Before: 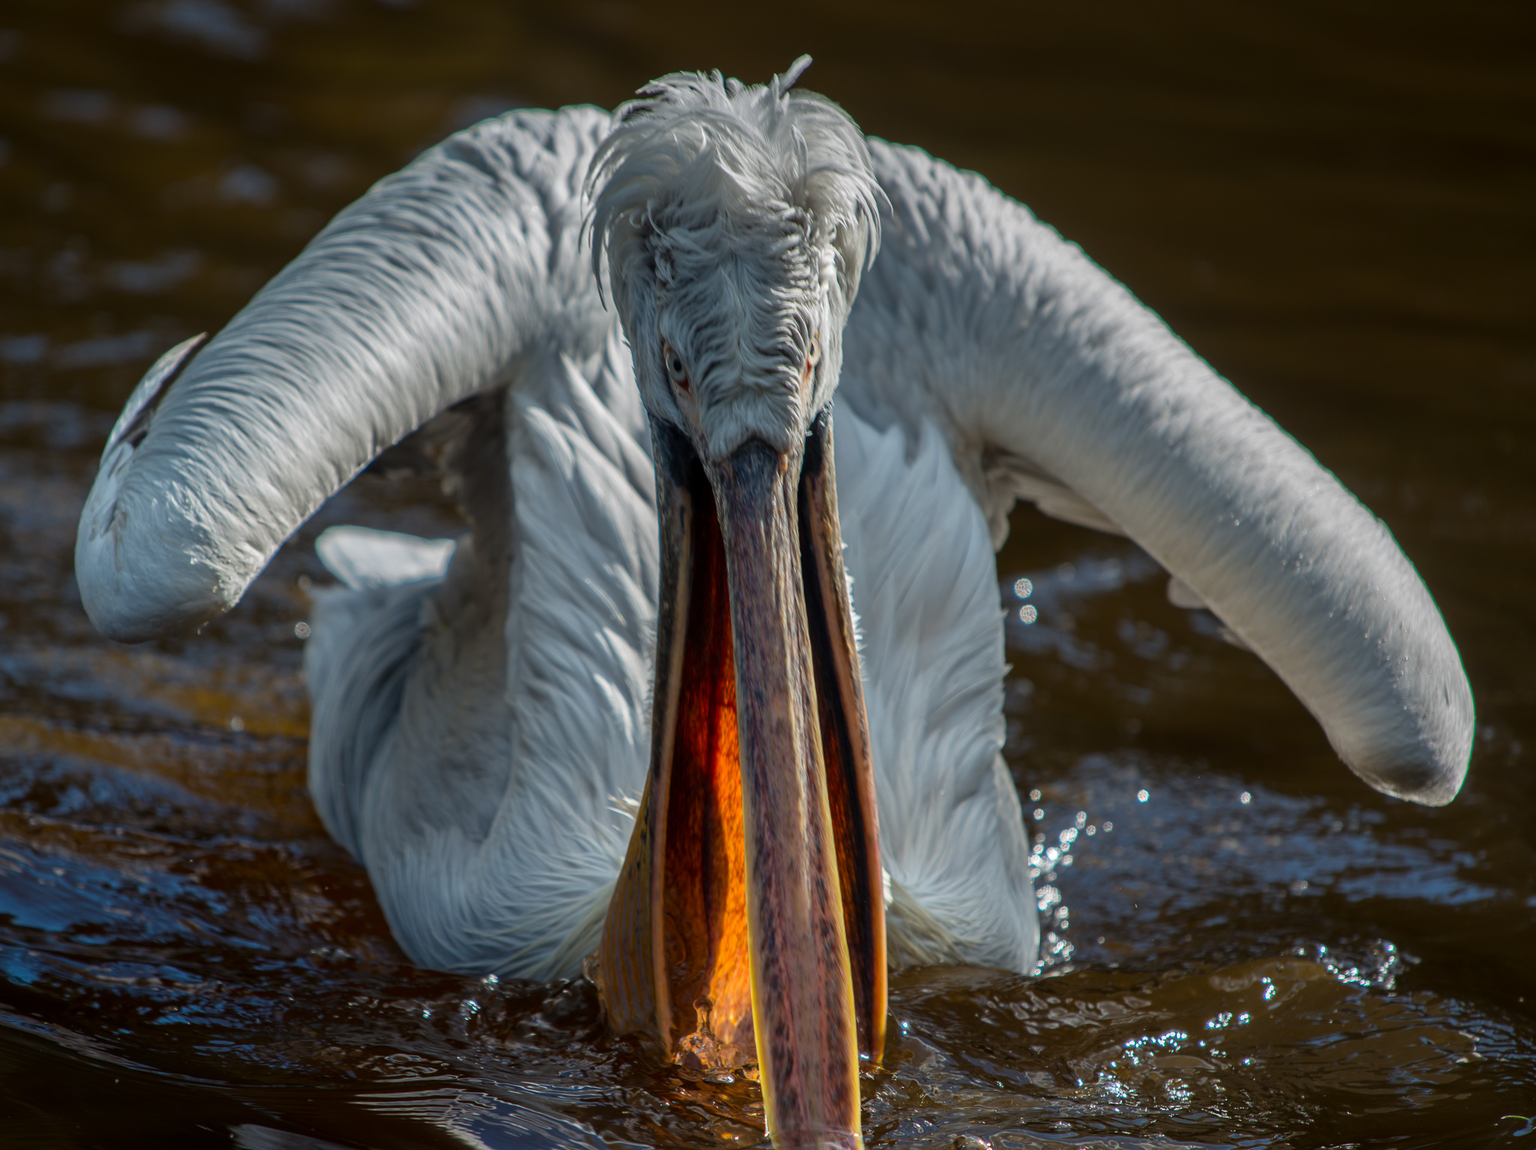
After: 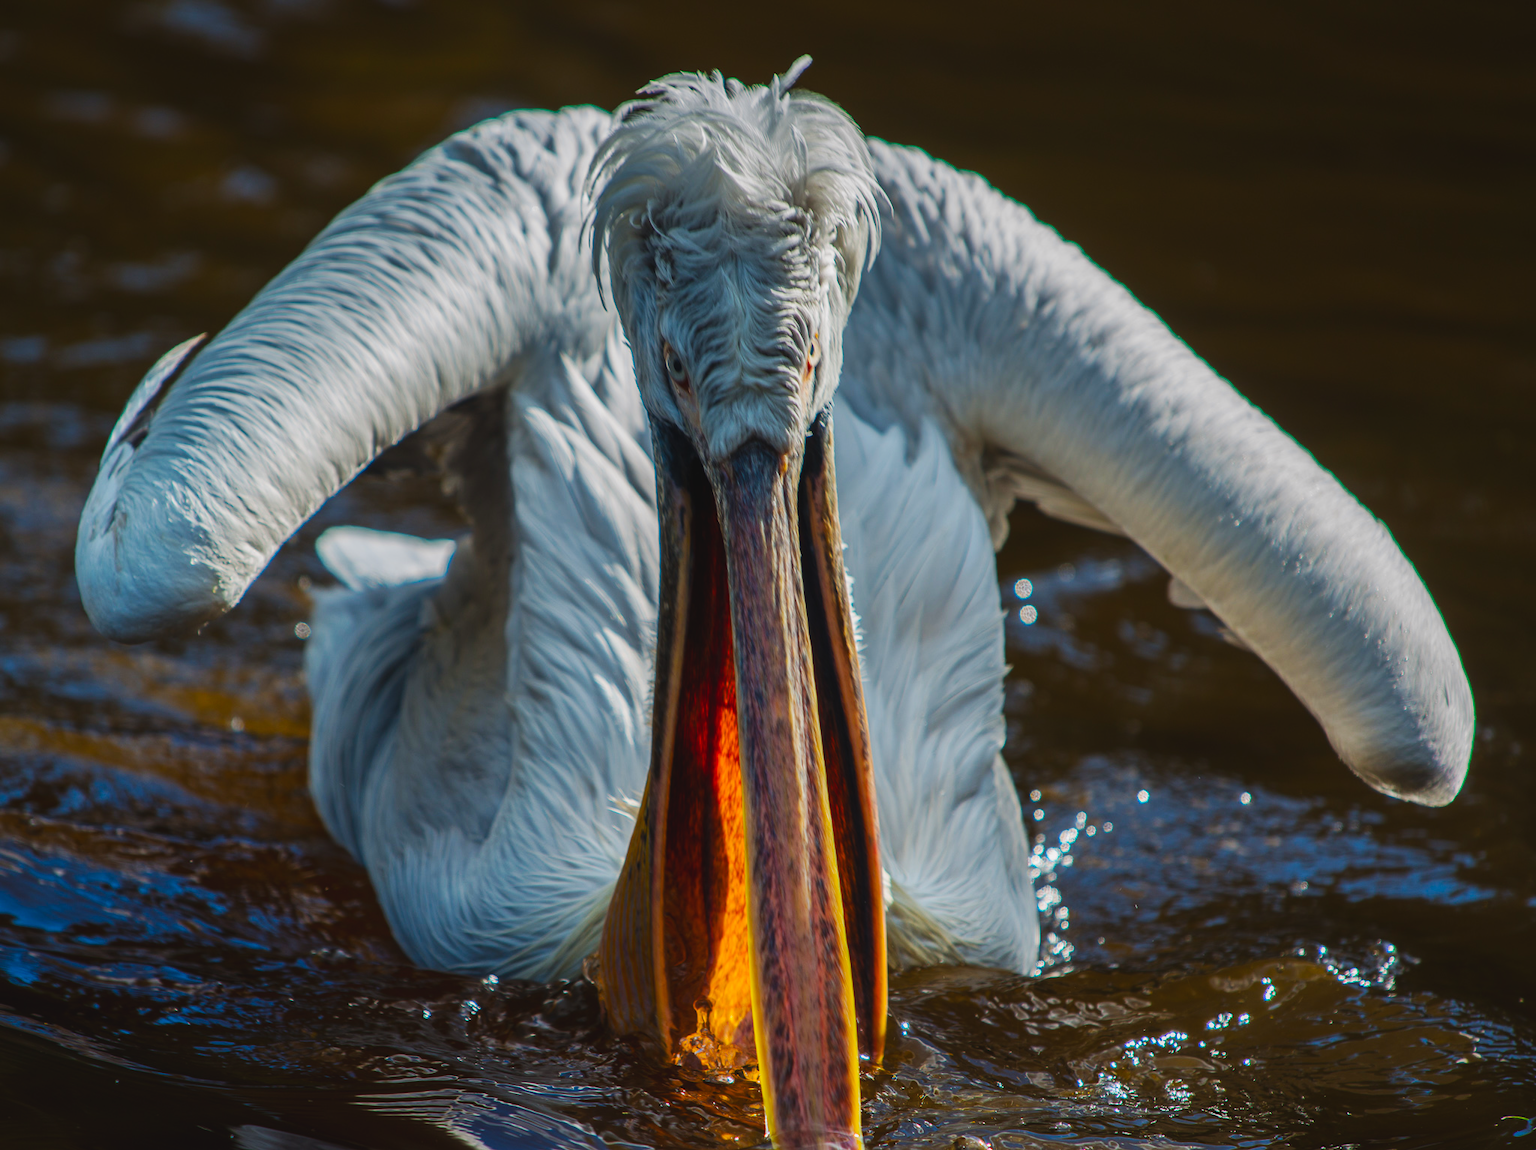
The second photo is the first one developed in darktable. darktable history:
tone curve: curves: ch0 [(0, 0.02) (0.063, 0.058) (0.262, 0.243) (0.447, 0.468) (0.544, 0.596) (0.805, 0.823) (1, 0.952)]; ch1 [(0, 0) (0.339, 0.31) (0.417, 0.401) (0.452, 0.455) (0.482, 0.483) (0.502, 0.499) (0.517, 0.506) (0.55, 0.542) (0.588, 0.604) (0.729, 0.782) (1, 1)]; ch2 [(0, 0) (0.346, 0.34) (0.431, 0.45) (0.485, 0.487) (0.5, 0.496) (0.527, 0.526) (0.56, 0.574) (0.613, 0.642) (0.679, 0.703) (1, 1)], preserve colors none
color balance rgb: highlights gain › chroma 0.129%, highlights gain › hue 331.03°, global offset › luminance 0.487%, global offset › hue 56.51°, perceptual saturation grading › global saturation 19.594%, global vibrance 32.18%
